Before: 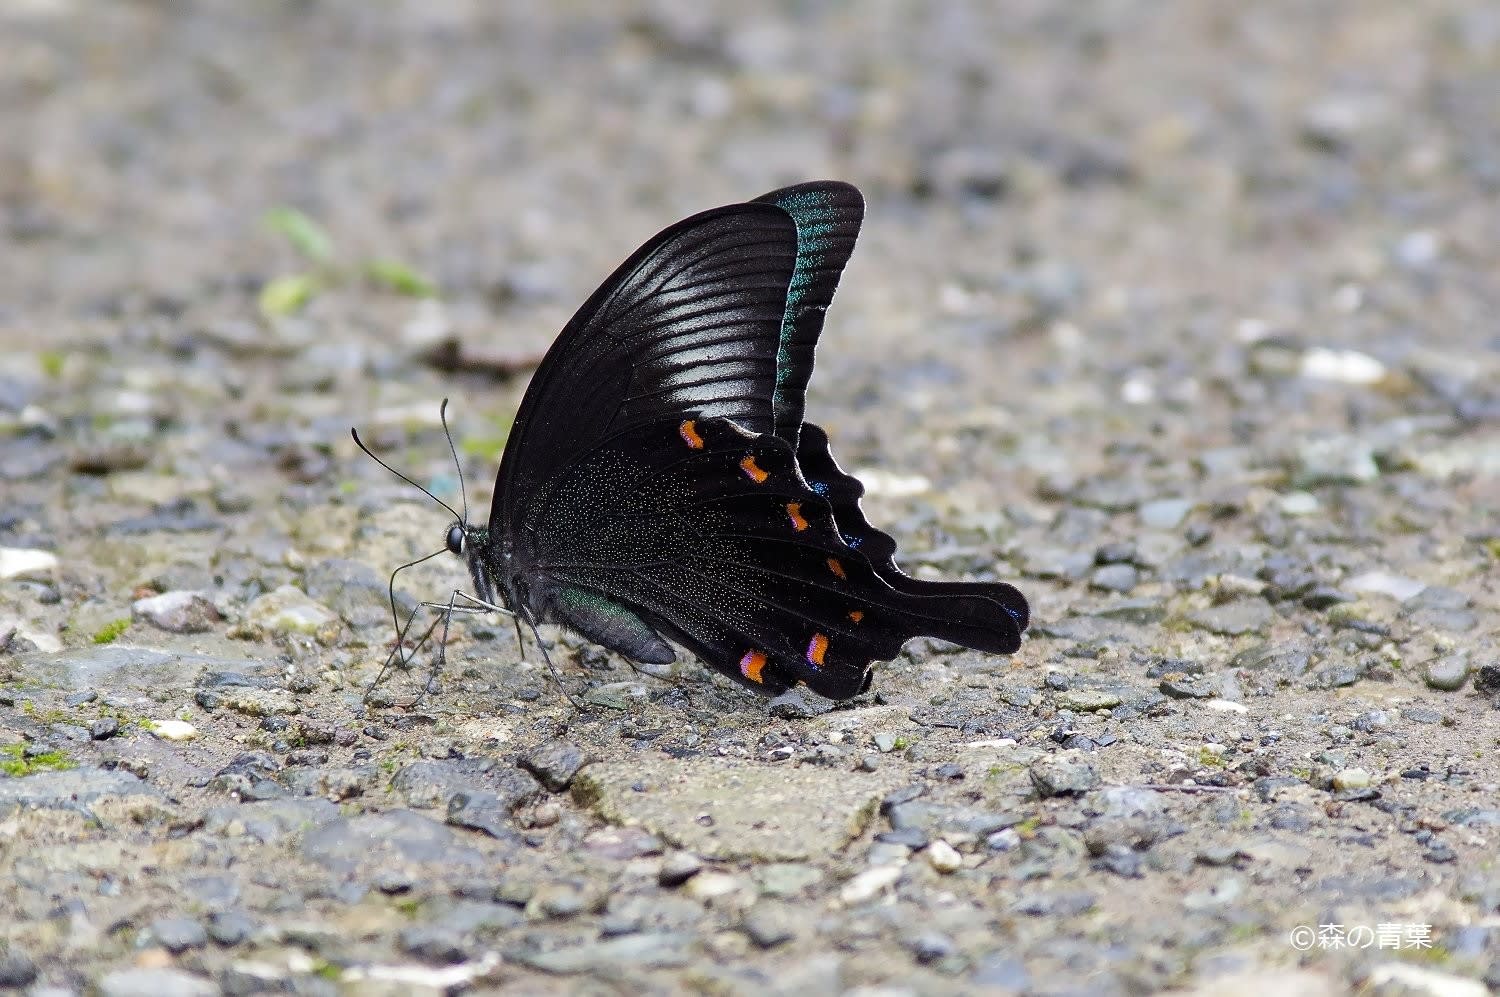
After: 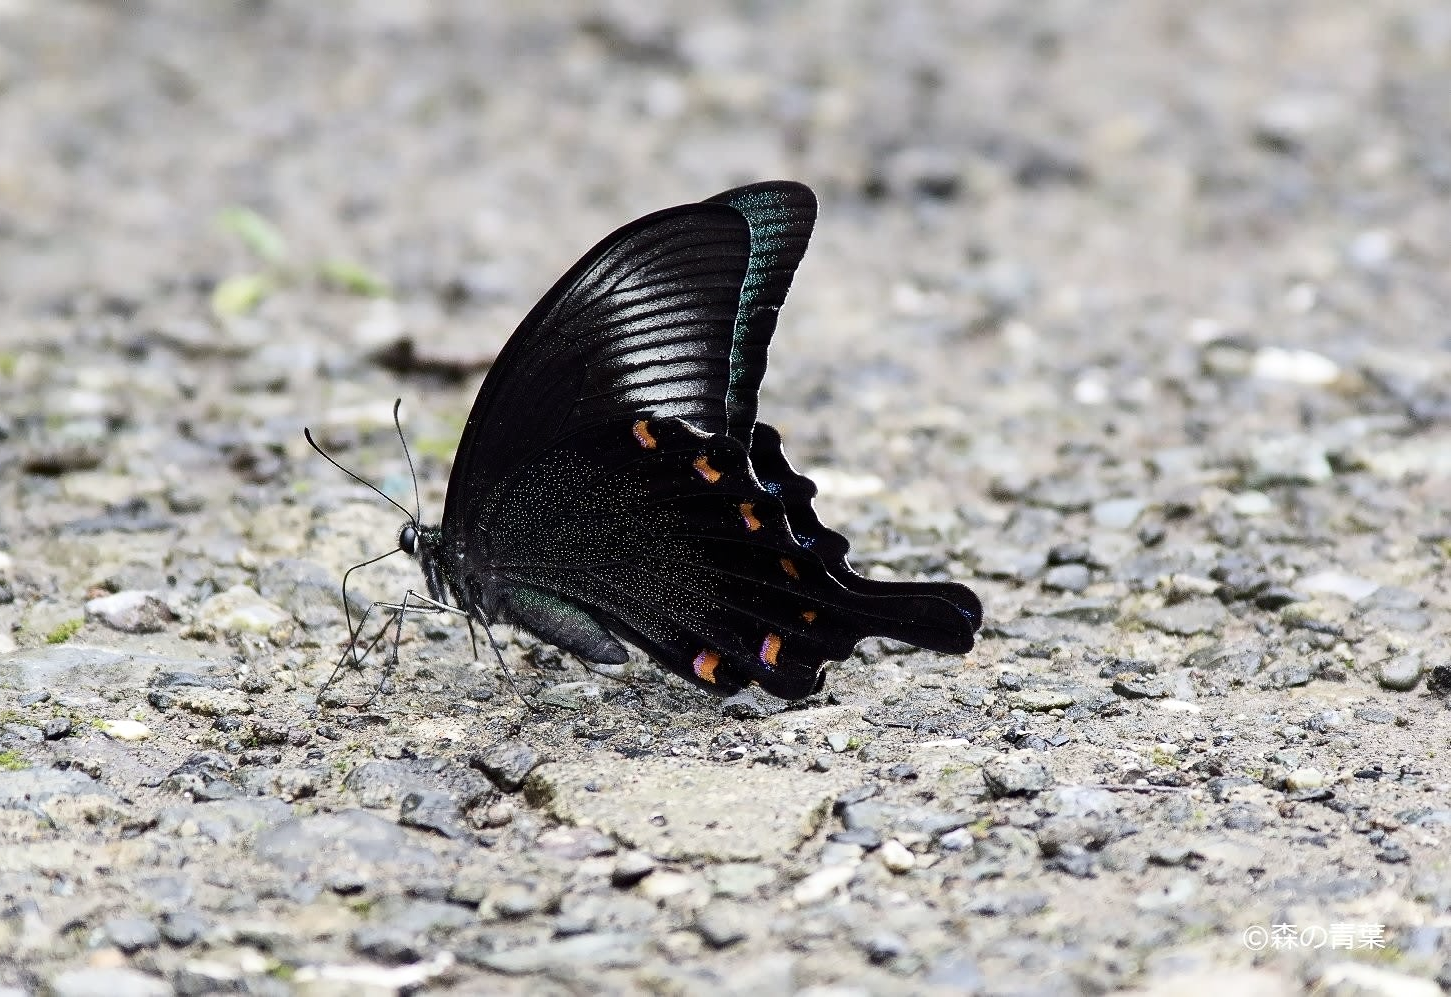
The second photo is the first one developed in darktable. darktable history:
tone equalizer: on, module defaults
crop and rotate: left 3.238%
contrast brightness saturation: contrast 0.25, saturation -0.31
